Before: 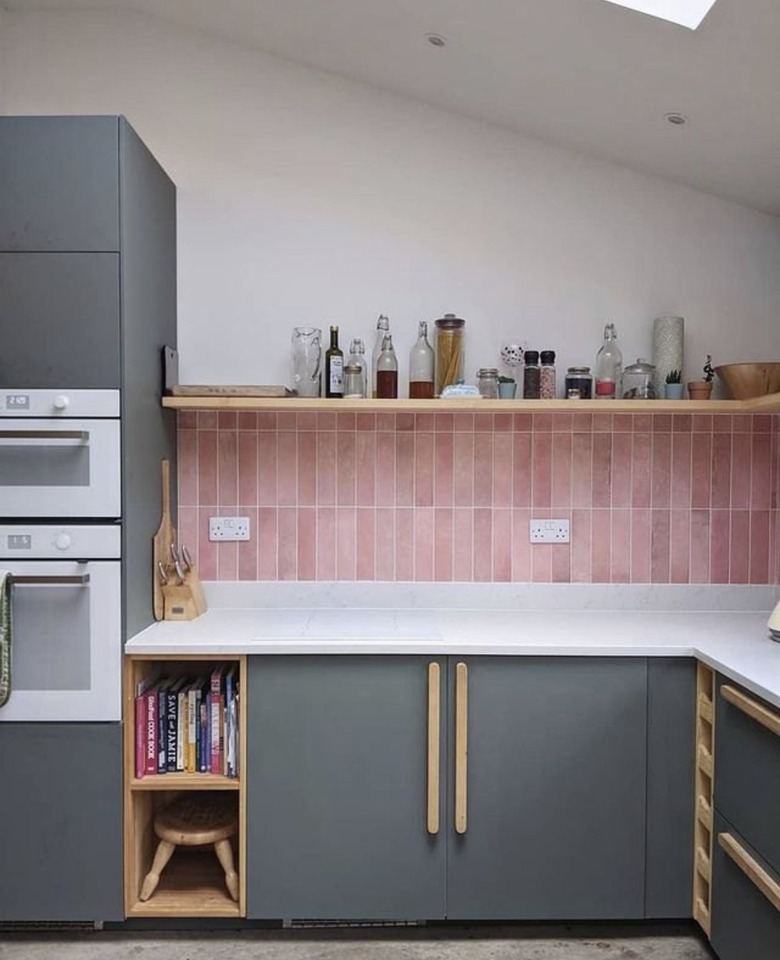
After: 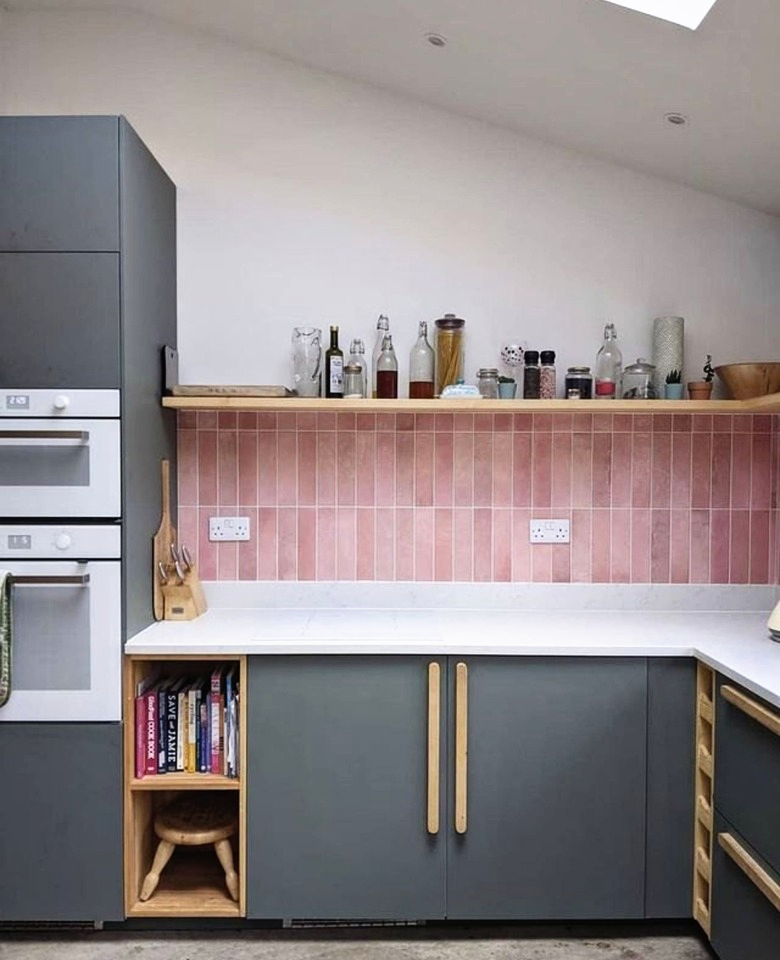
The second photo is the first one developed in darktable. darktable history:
tone curve: curves: ch0 [(0, 0) (0.003, 0.001) (0.011, 0.005) (0.025, 0.011) (0.044, 0.02) (0.069, 0.031) (0.1, 0.045) (0.136, 0.077) (0.177, 0.124) (0.224, 0.181) (0.277, 0.245) (0.335, 0.316) (0.399, 0.393) (0.468, 0.477) (0.543, 0.568) (0.623, 0.666) (0.709, 0.771) (0.801, 0.871) (0.898, 0.965) (1, 1)], preserve colors none
